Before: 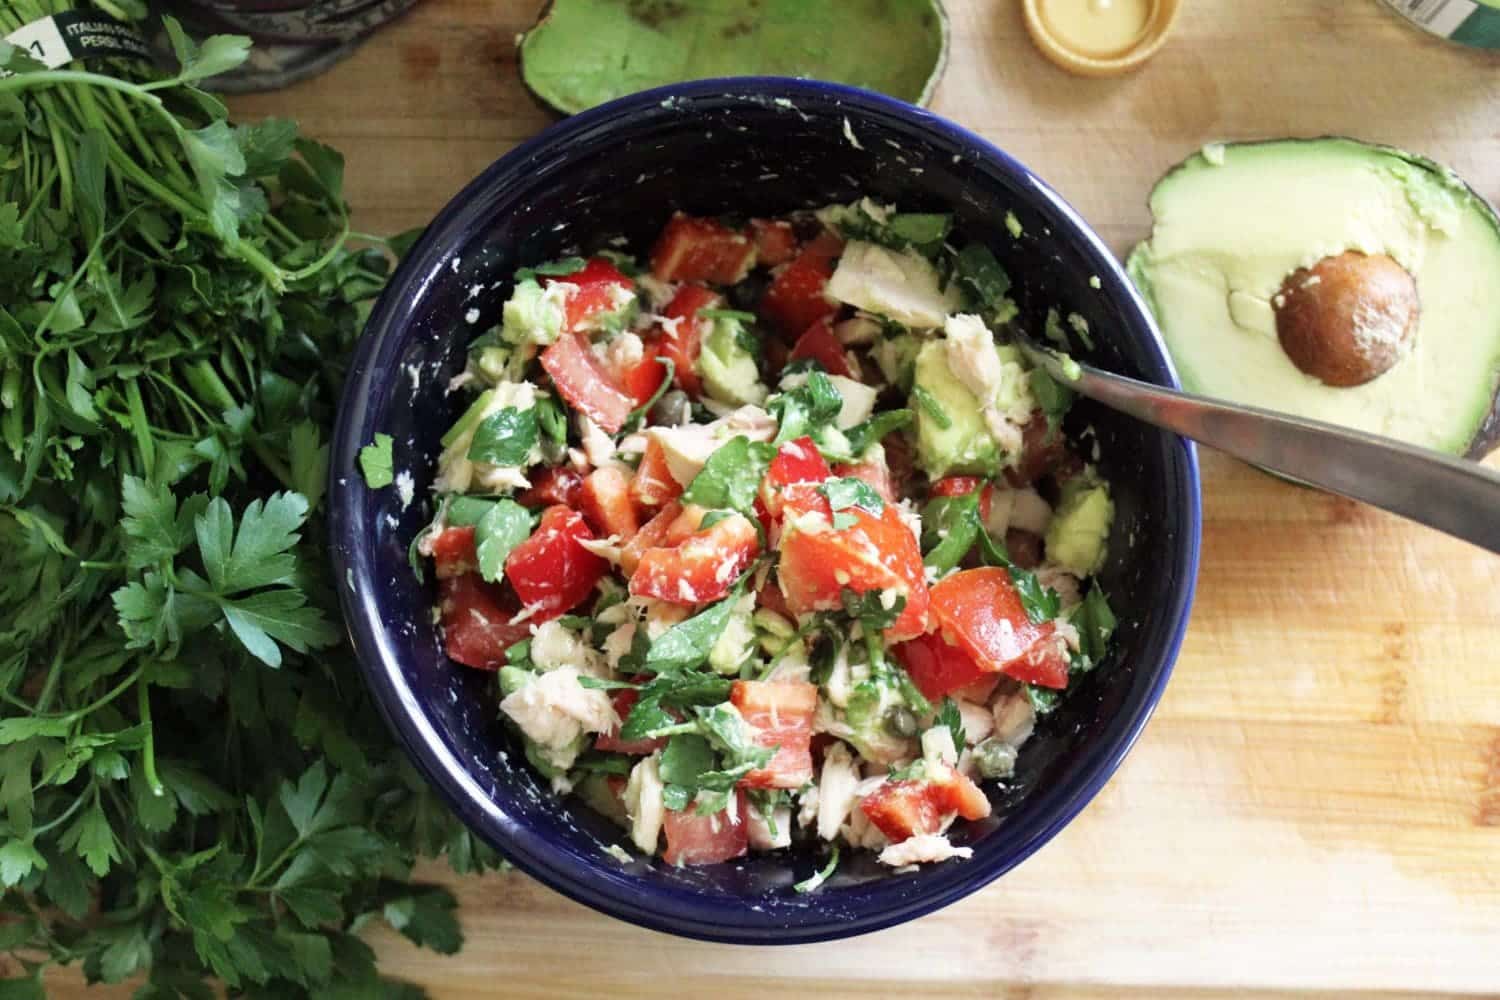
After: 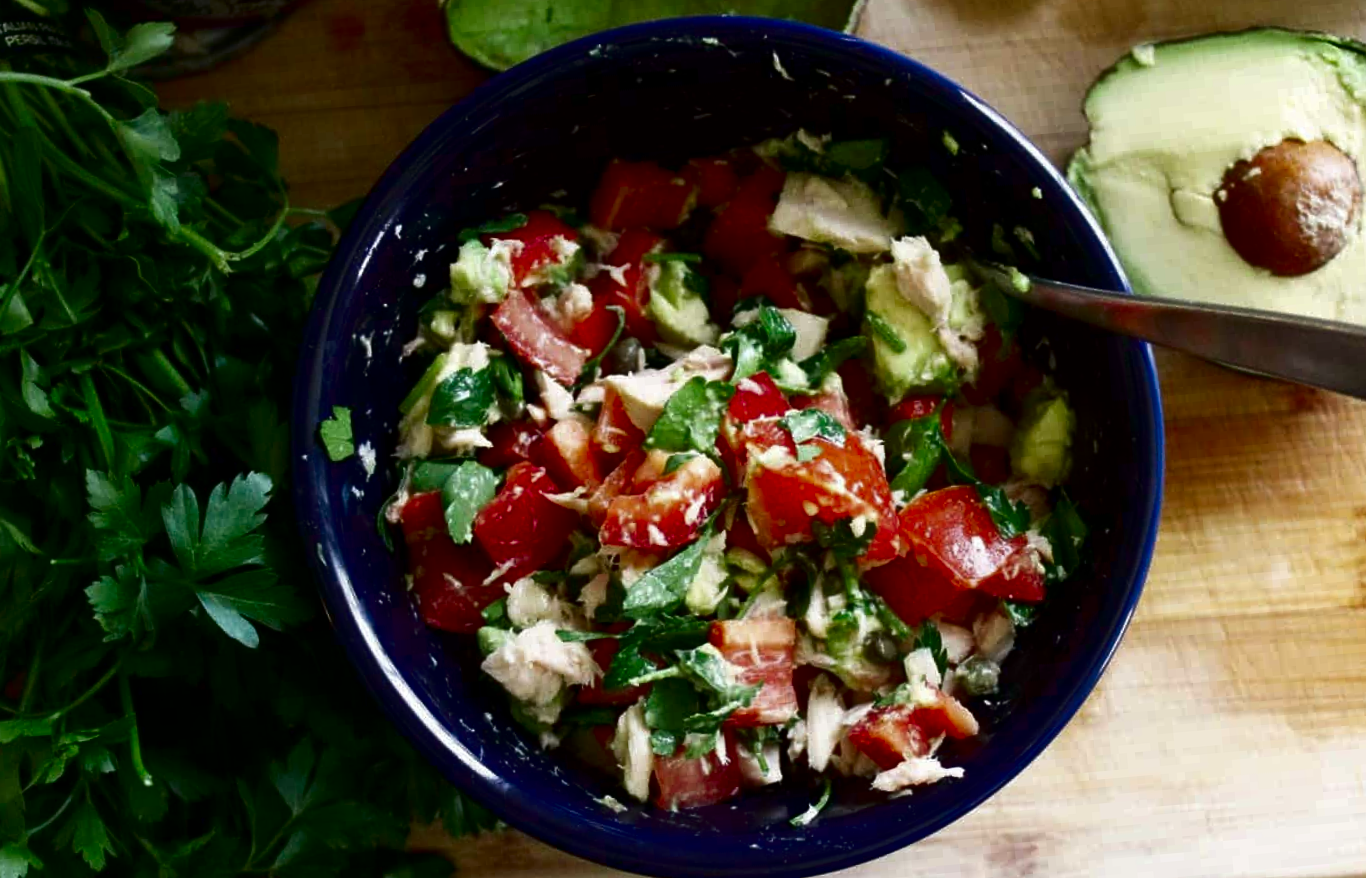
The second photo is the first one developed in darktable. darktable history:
contrast brightness saturation: contrast 0.09, brightness -0.59, saturation 0.17
crop: right 4.126%, bottom 0.031%
rotate and perspective: rotation -5°, crop left 0.05, crop right 0.952, crop top 0.11, crop bottom 0.89
